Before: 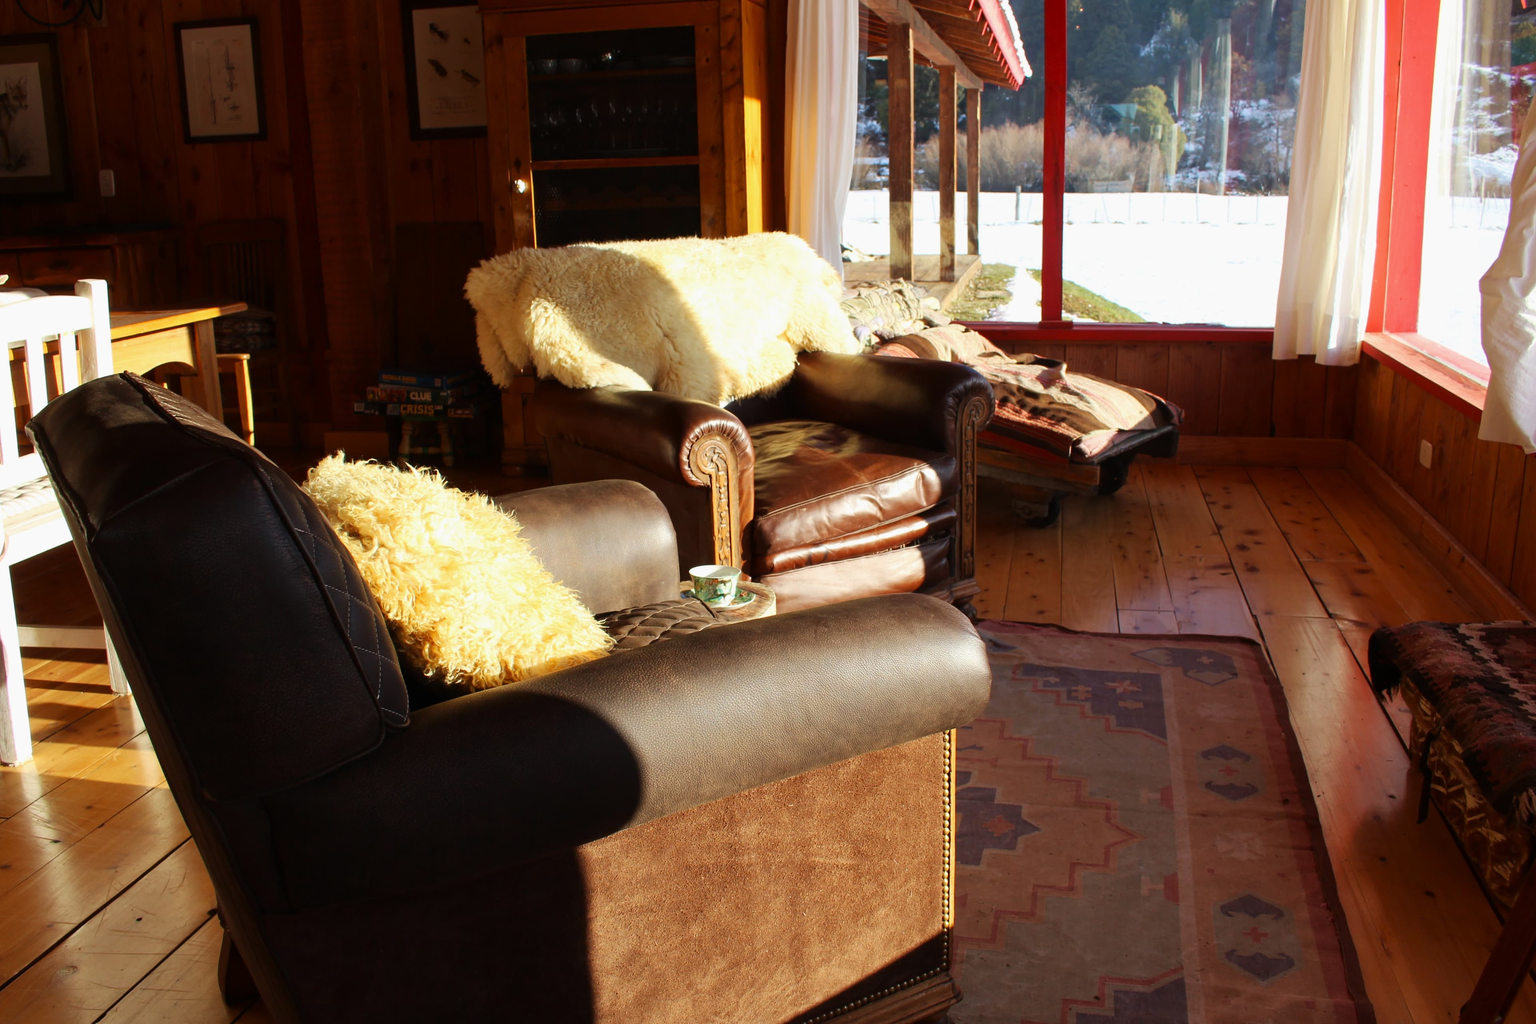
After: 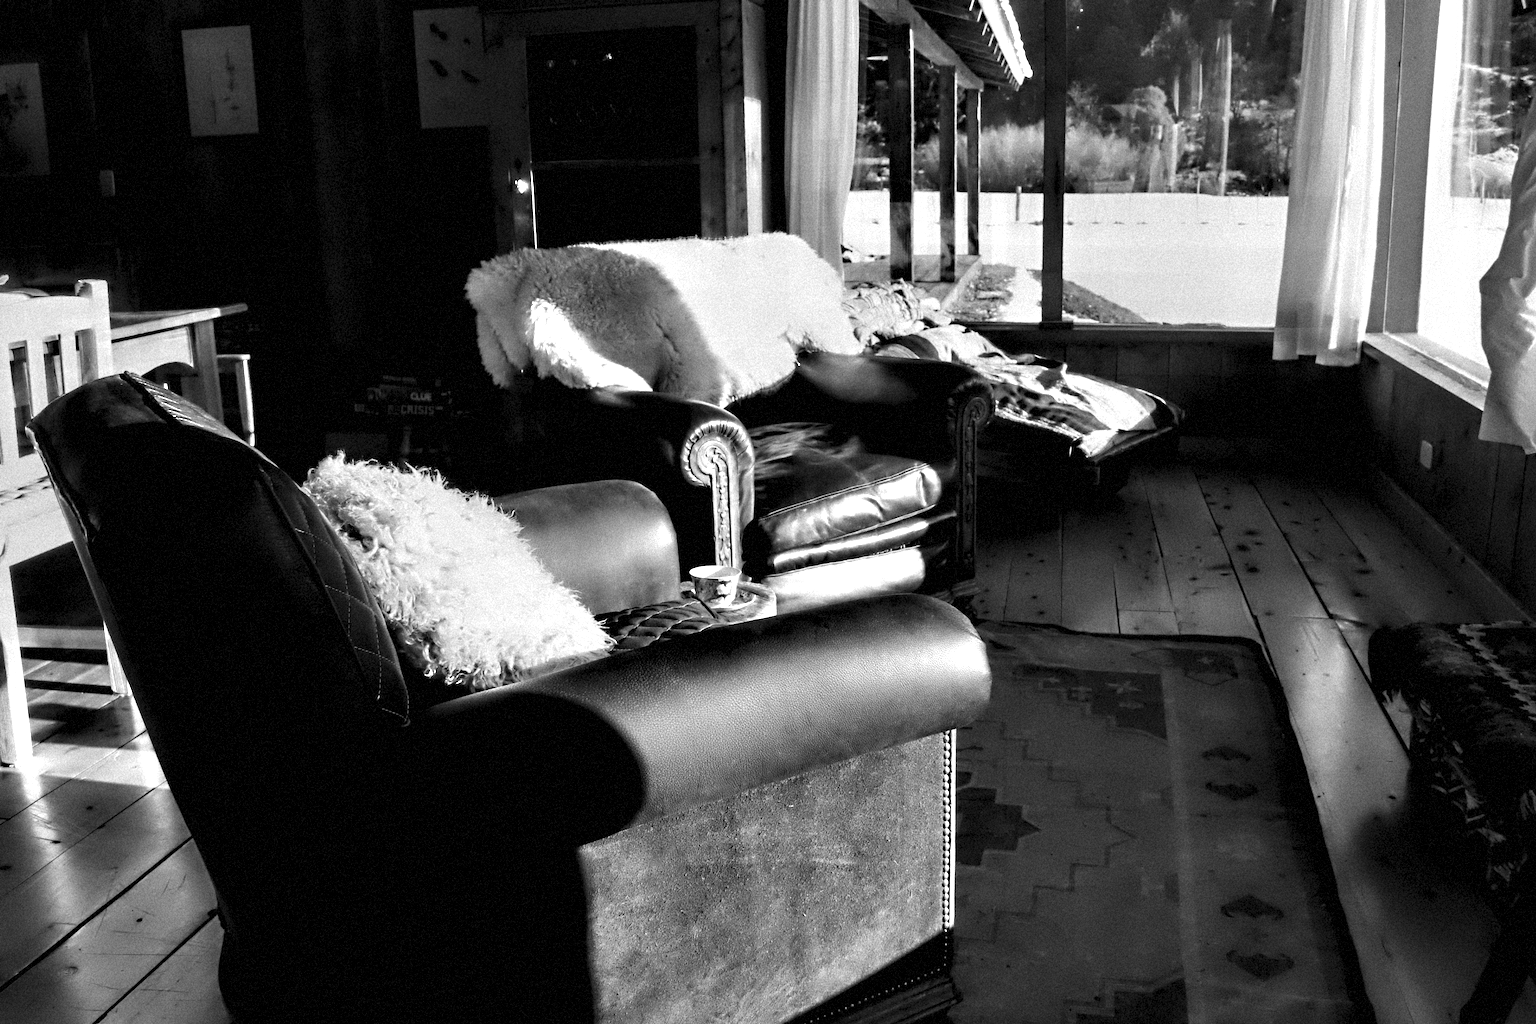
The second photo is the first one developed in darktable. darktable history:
monochrome: a 79.32, b 81.83, size 1.1
contrast equalizer: y [[0.783, 0.666, 0.575, 0.77, 0.556, 0.501], [0.5 ×6], [0.5 ×6], [0, 0.02, 0.272, 0.399, 0.062, 0], [0 ×6]]
grain: strength 35%, mid-tones bias 0%
levels: levels [0.052, 0.496, 0.908]
